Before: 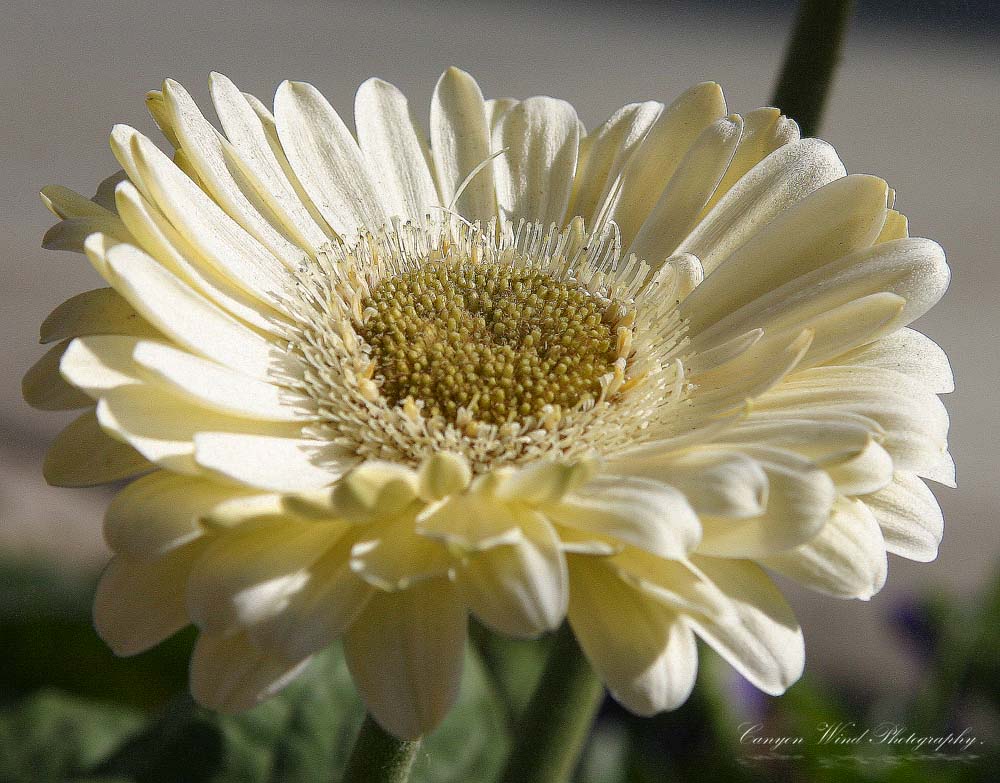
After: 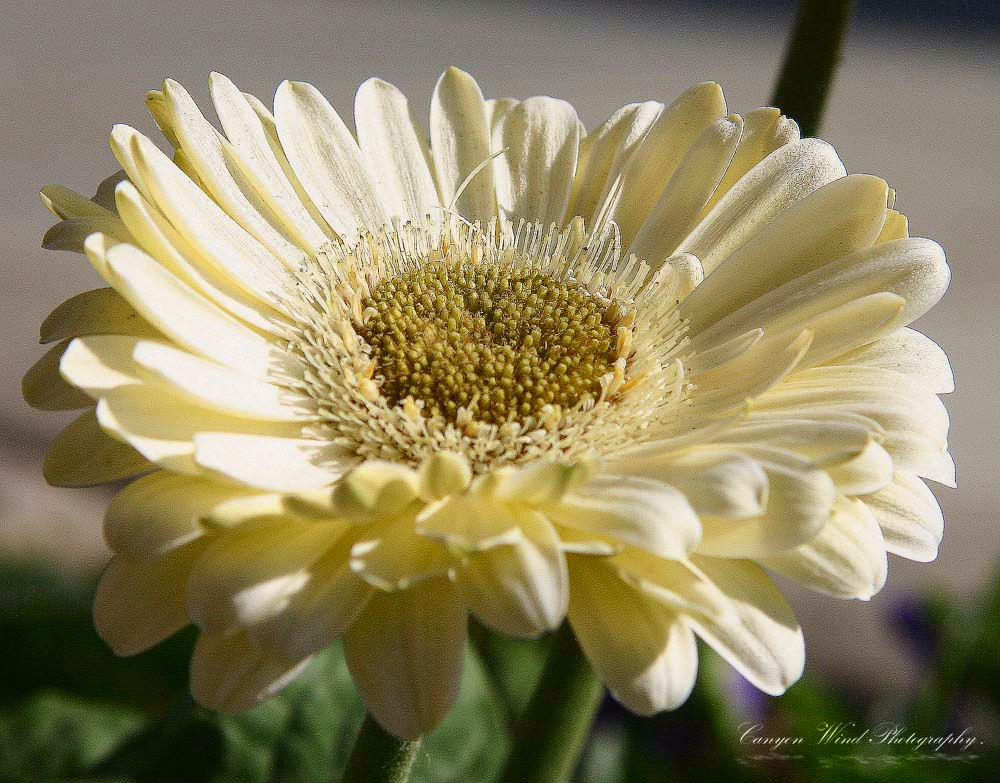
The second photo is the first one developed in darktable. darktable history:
tone curve: curves: ch0 [(0, 0.011) (0.139, 0.106) (0.295, 0.271) (0.499, 0.523) (0.739, 0.782) (0.857, 0.879) (1, 0.967)]; ch1 [(0, 0) (0.291, 0.229) (0.394, 0.365) (0.469, 0.456) (0.495, 0.497) (0.524, 0.53) (0.588, 0.62) (0.725, 0.779) (1, 1)]; ch2 [(0, 0) (0.125, 0.089) (0.35, 0.317) (0.437, 0.42) (0.502, 0.499) (0.537, 0.551) (0.613, 0.636) (1, 1)], color space Lab, independent channels, preserve colors none
